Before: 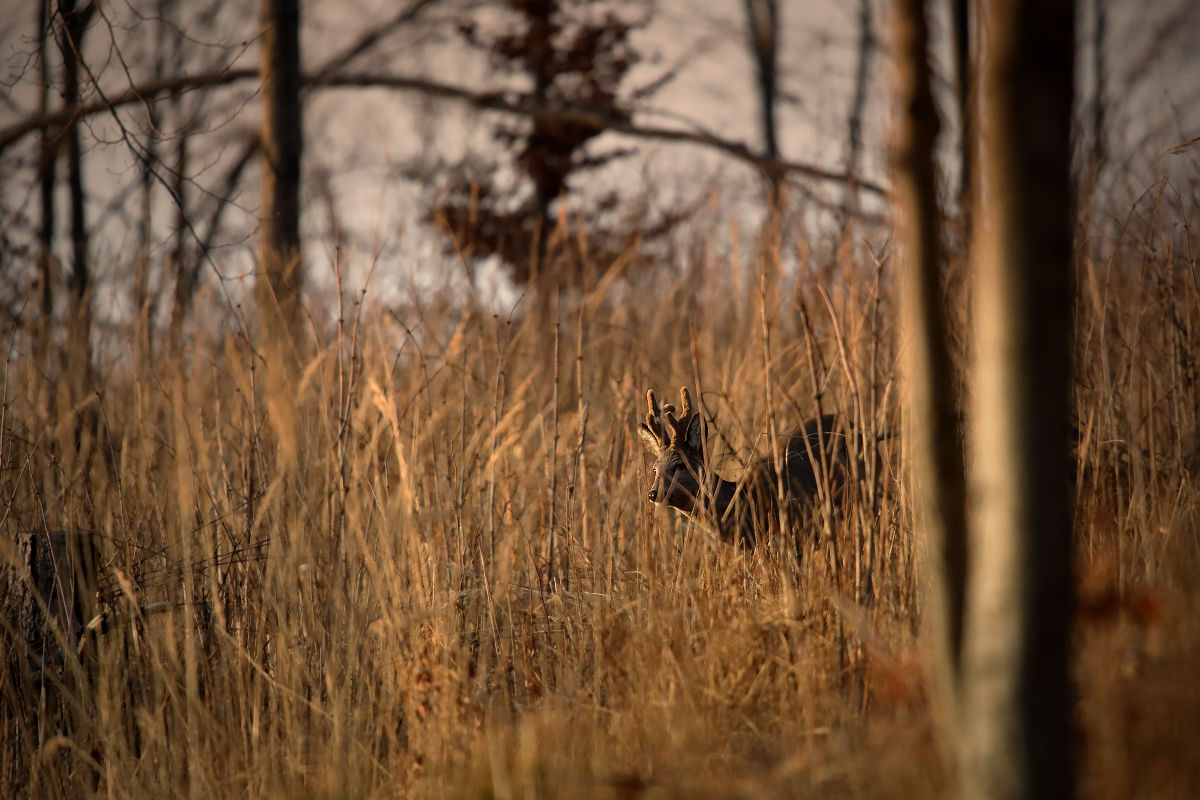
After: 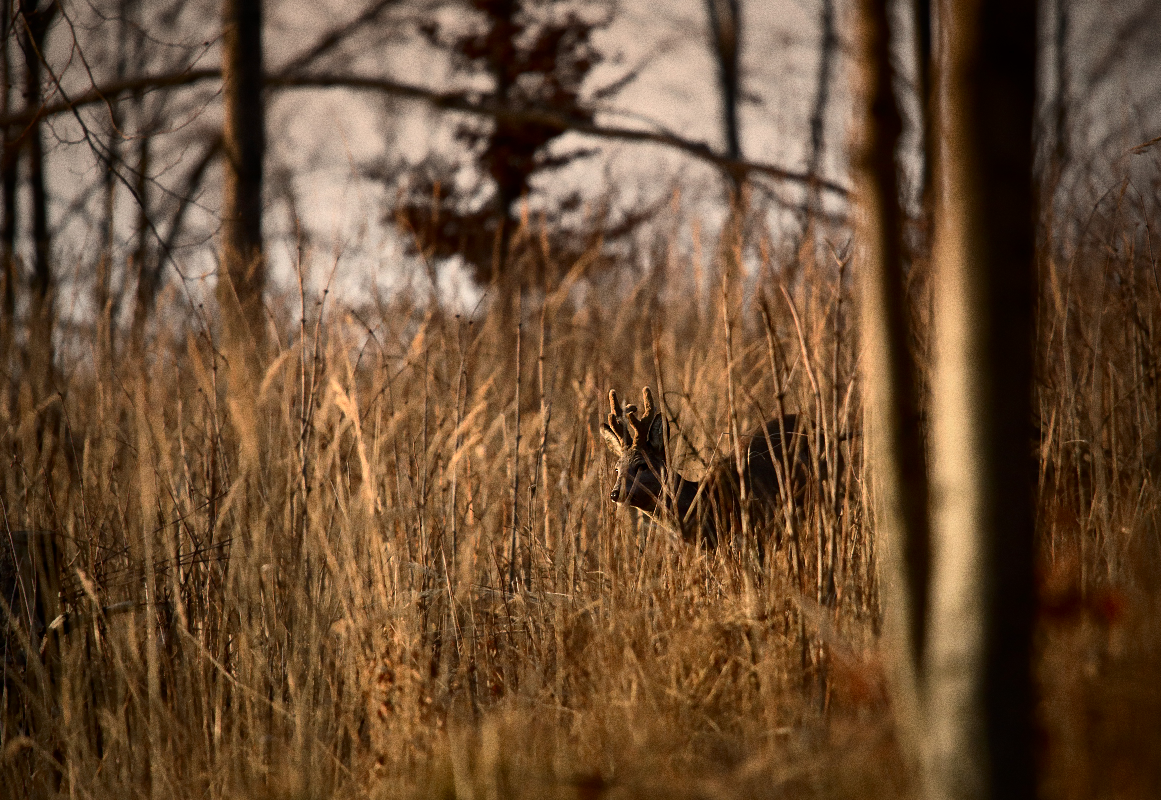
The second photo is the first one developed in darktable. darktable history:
contrast brightness saturation: contrast 0.22
crop and rotate: left 3.238%
grain: coarseness 8.68 ISO, strength 31.94%
